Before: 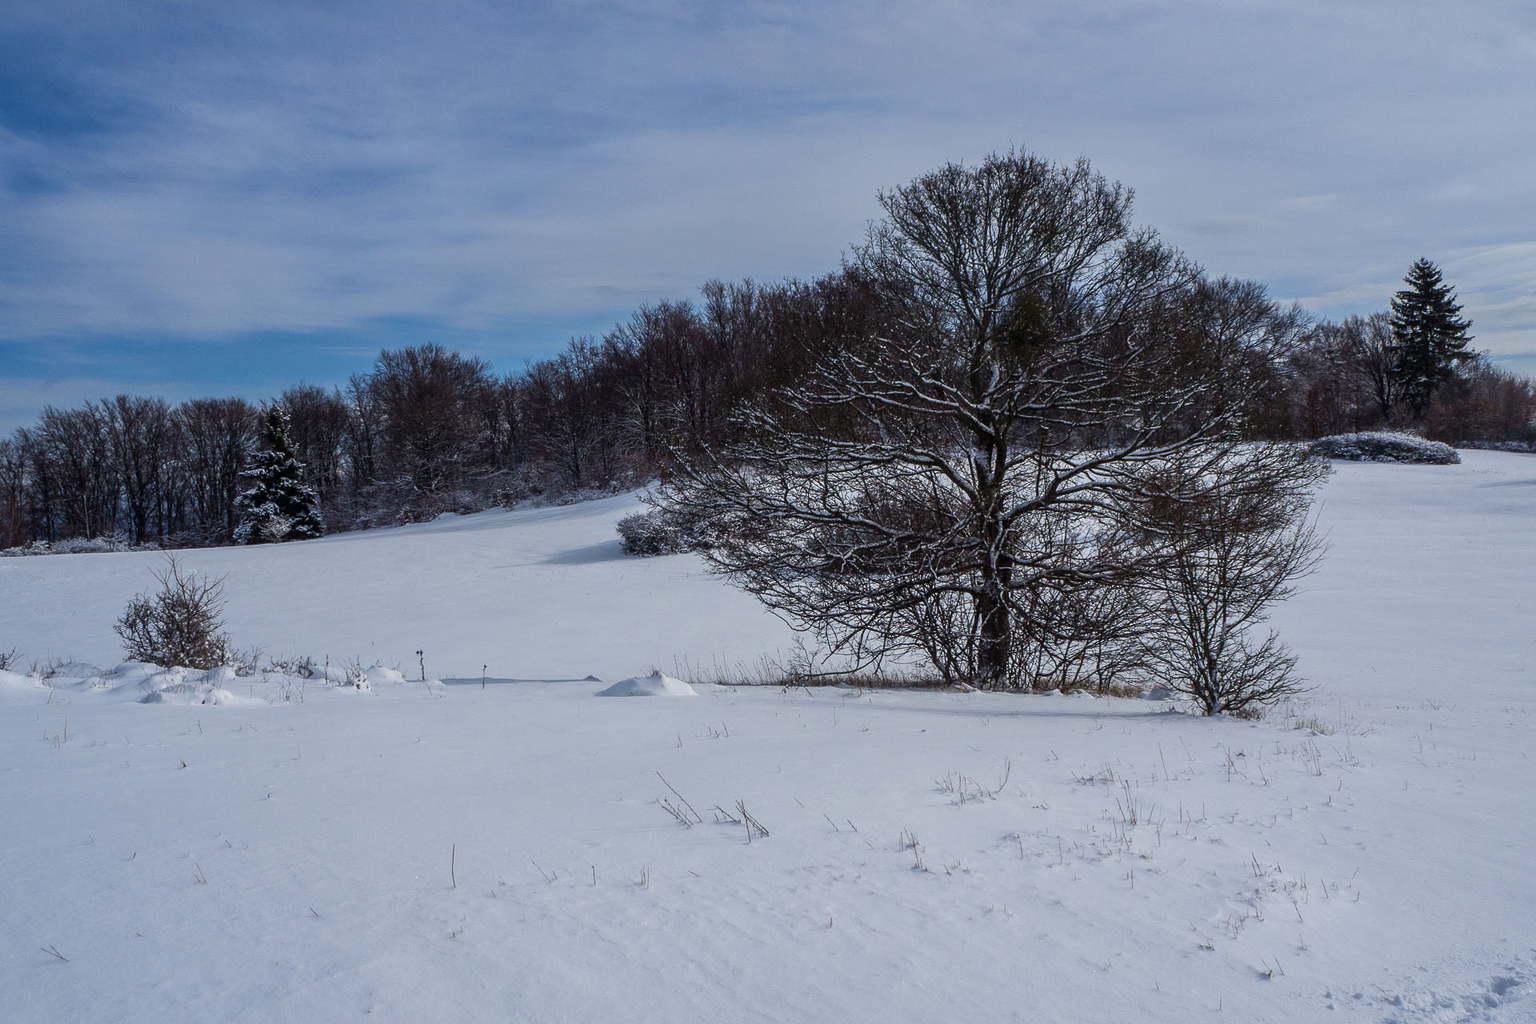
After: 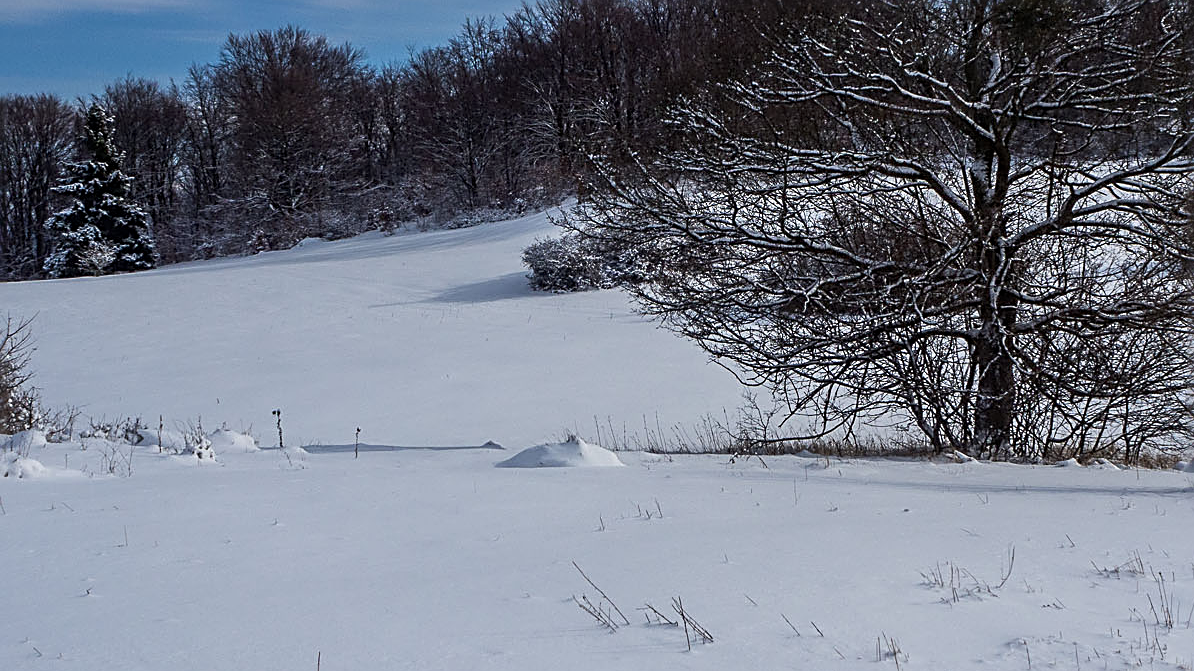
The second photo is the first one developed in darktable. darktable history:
sharpen: radius 2.532, amount 0.622
crop: left 12.961%, top 31.512%, right 24.803%, bottom 16.041%
